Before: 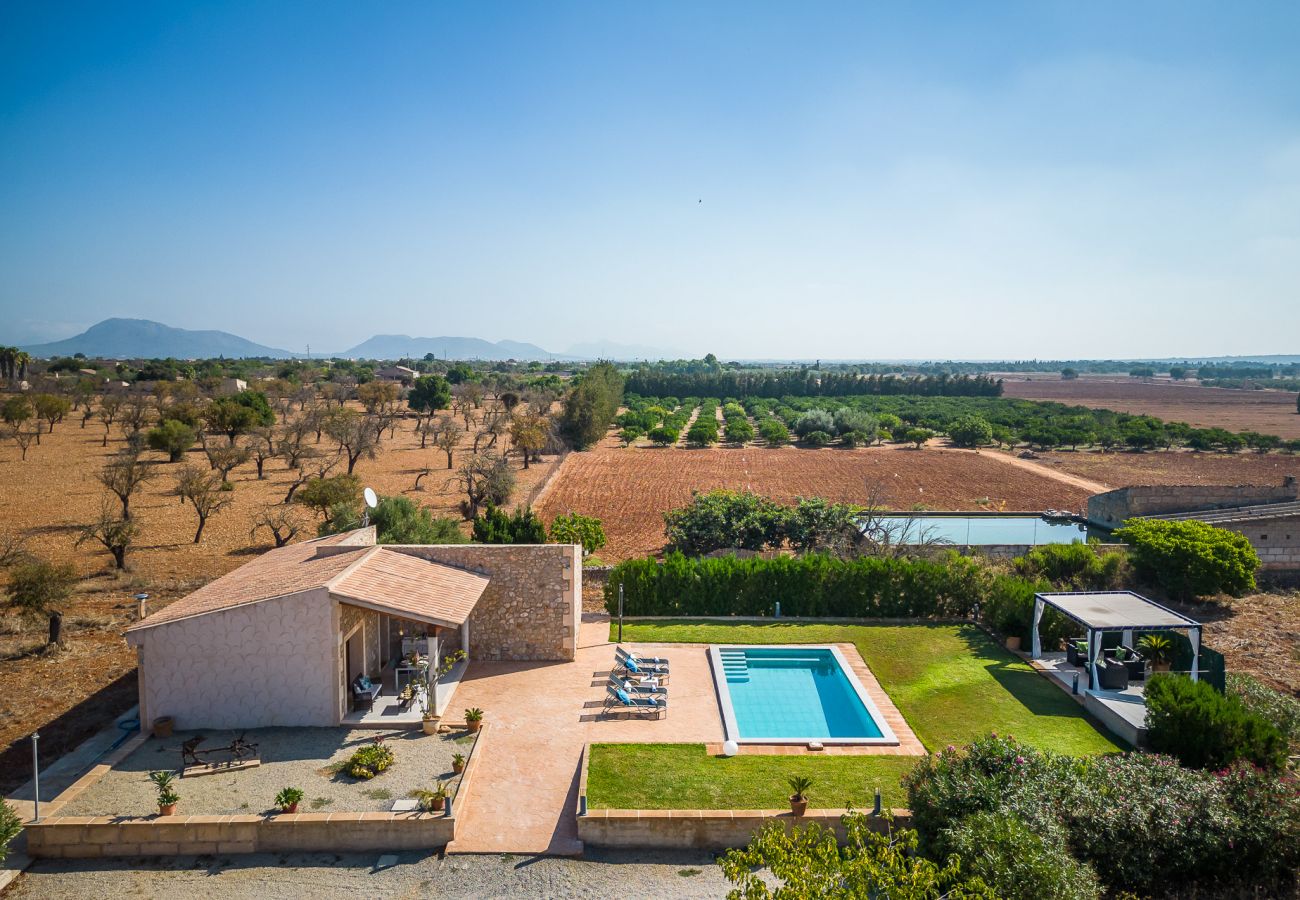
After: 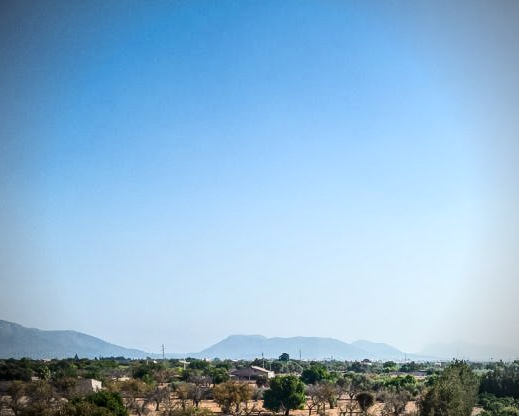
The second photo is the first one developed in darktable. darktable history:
local contrast: on, module defaults
vignetting: brightness -0.575
crop and rotate: left 11.171%, top 0.094%, right 48.836%, bottom 53.62%
contrast brightness saturation: contrast 0.276
